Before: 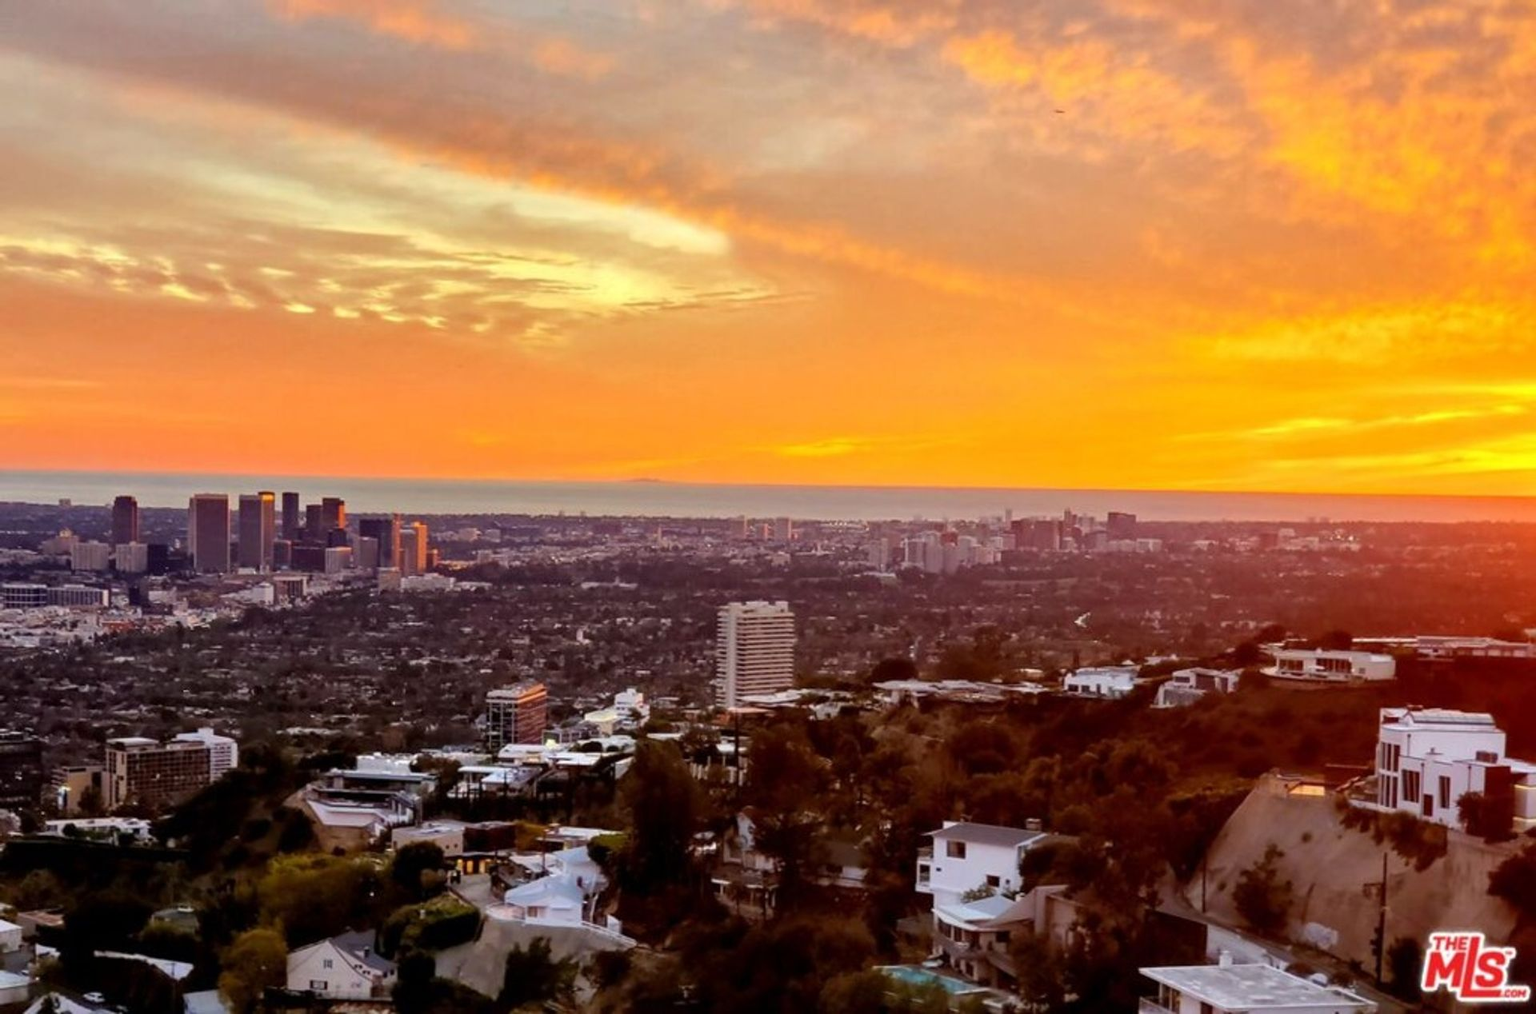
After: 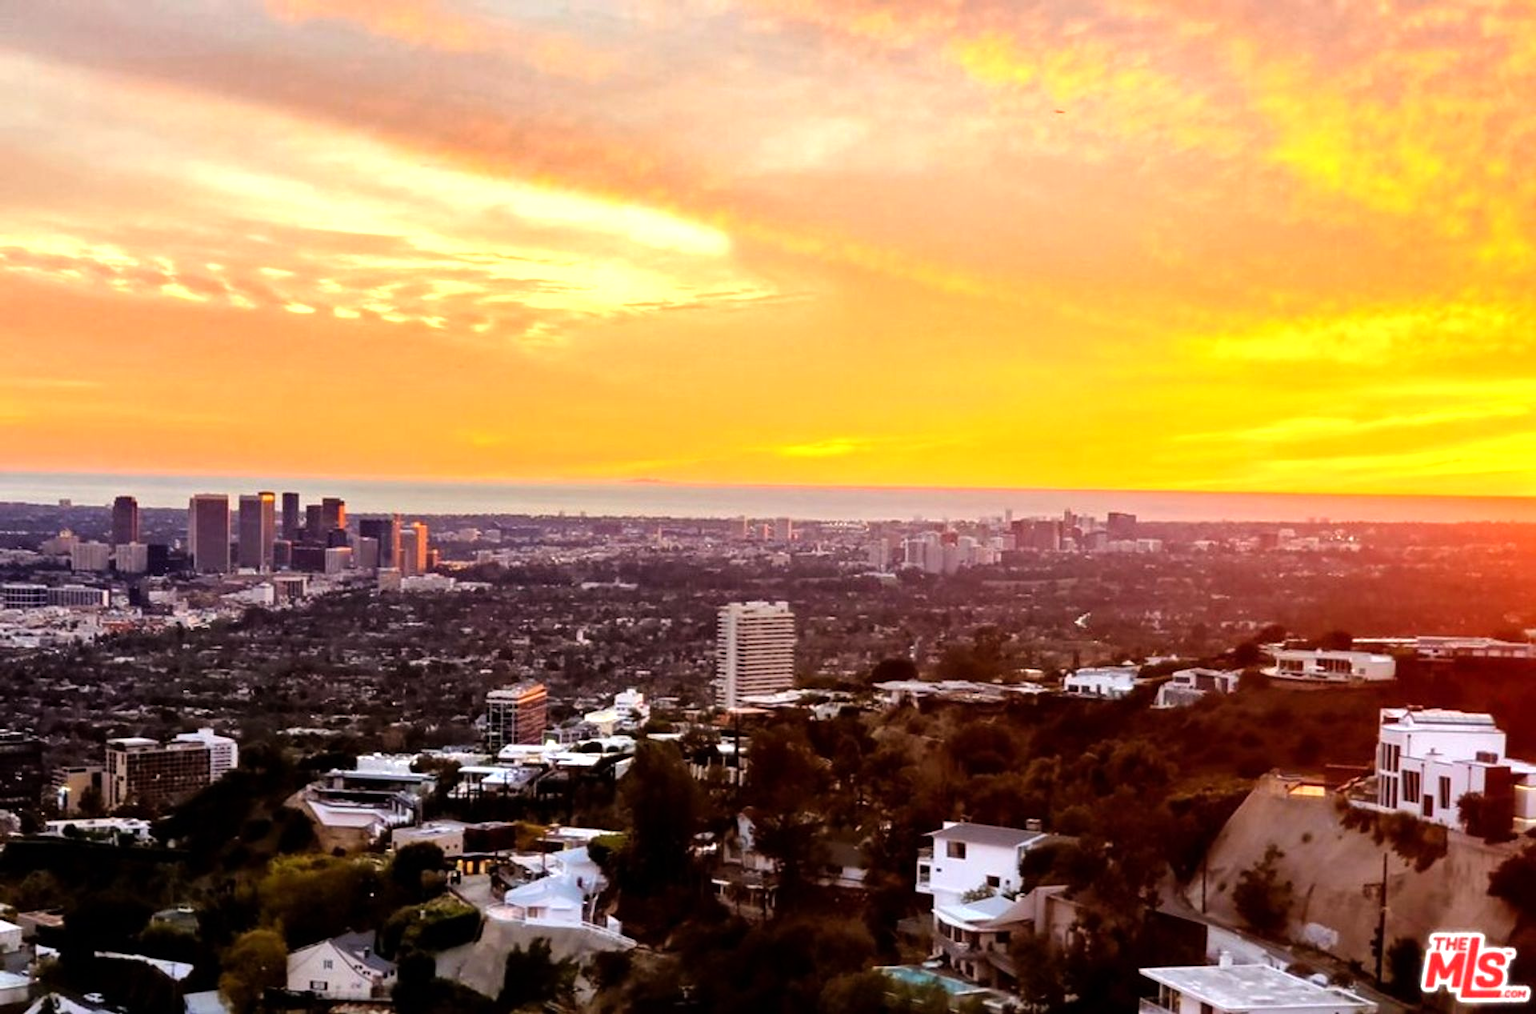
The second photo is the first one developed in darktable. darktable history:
tone equalizer: -8 EV -0.743 EV, -7 EV -0.684 EV, -6 EV -0.59 EV, -5 EV -0.37 EV, -3 EV 0.369 EV, -2 EV 0.6 EV, -1 EV 0.687 EV, +0 EV 0.758 EV
